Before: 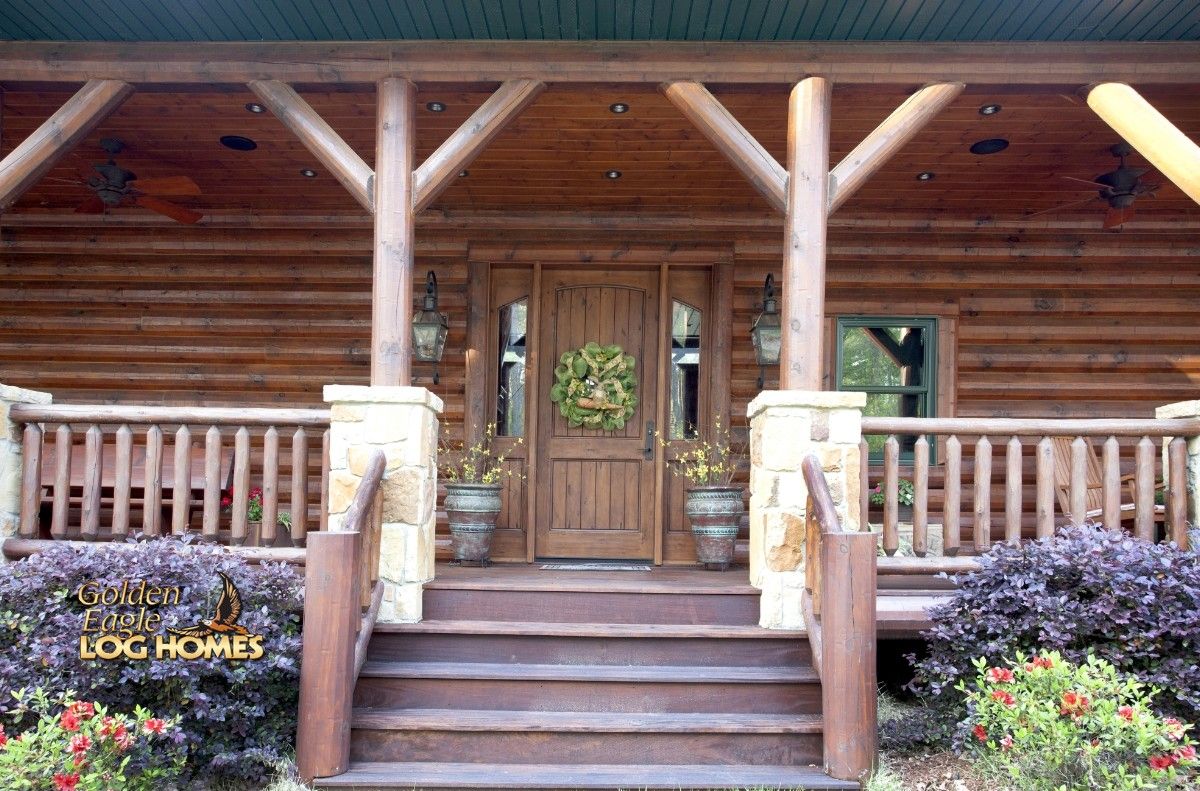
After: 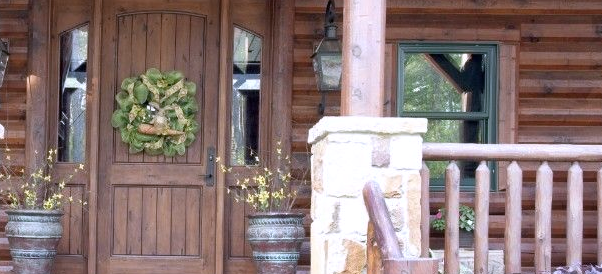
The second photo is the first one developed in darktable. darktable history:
contrast brightness saturation: saturation -0.05
tone equalizer: on, module defaults
crop: left 36.607%, top 34.735%, right 13.146%, bottom 30.611%
white balance: red 1.004, blue 1.096
